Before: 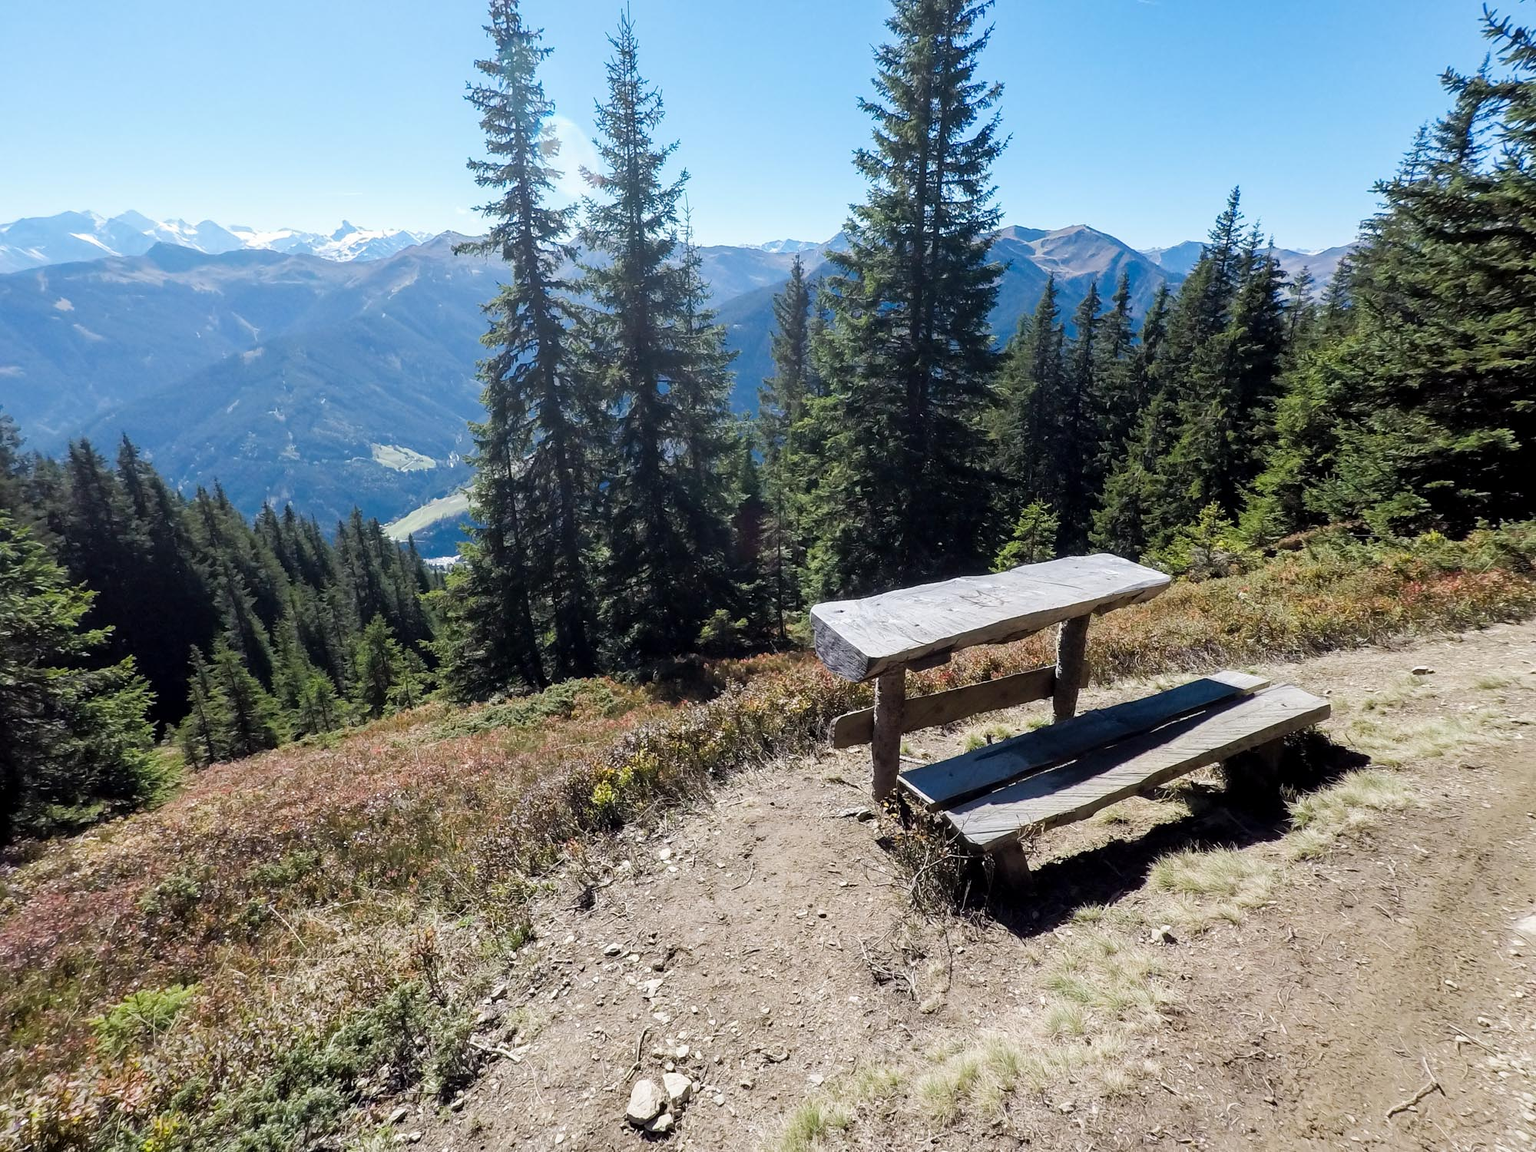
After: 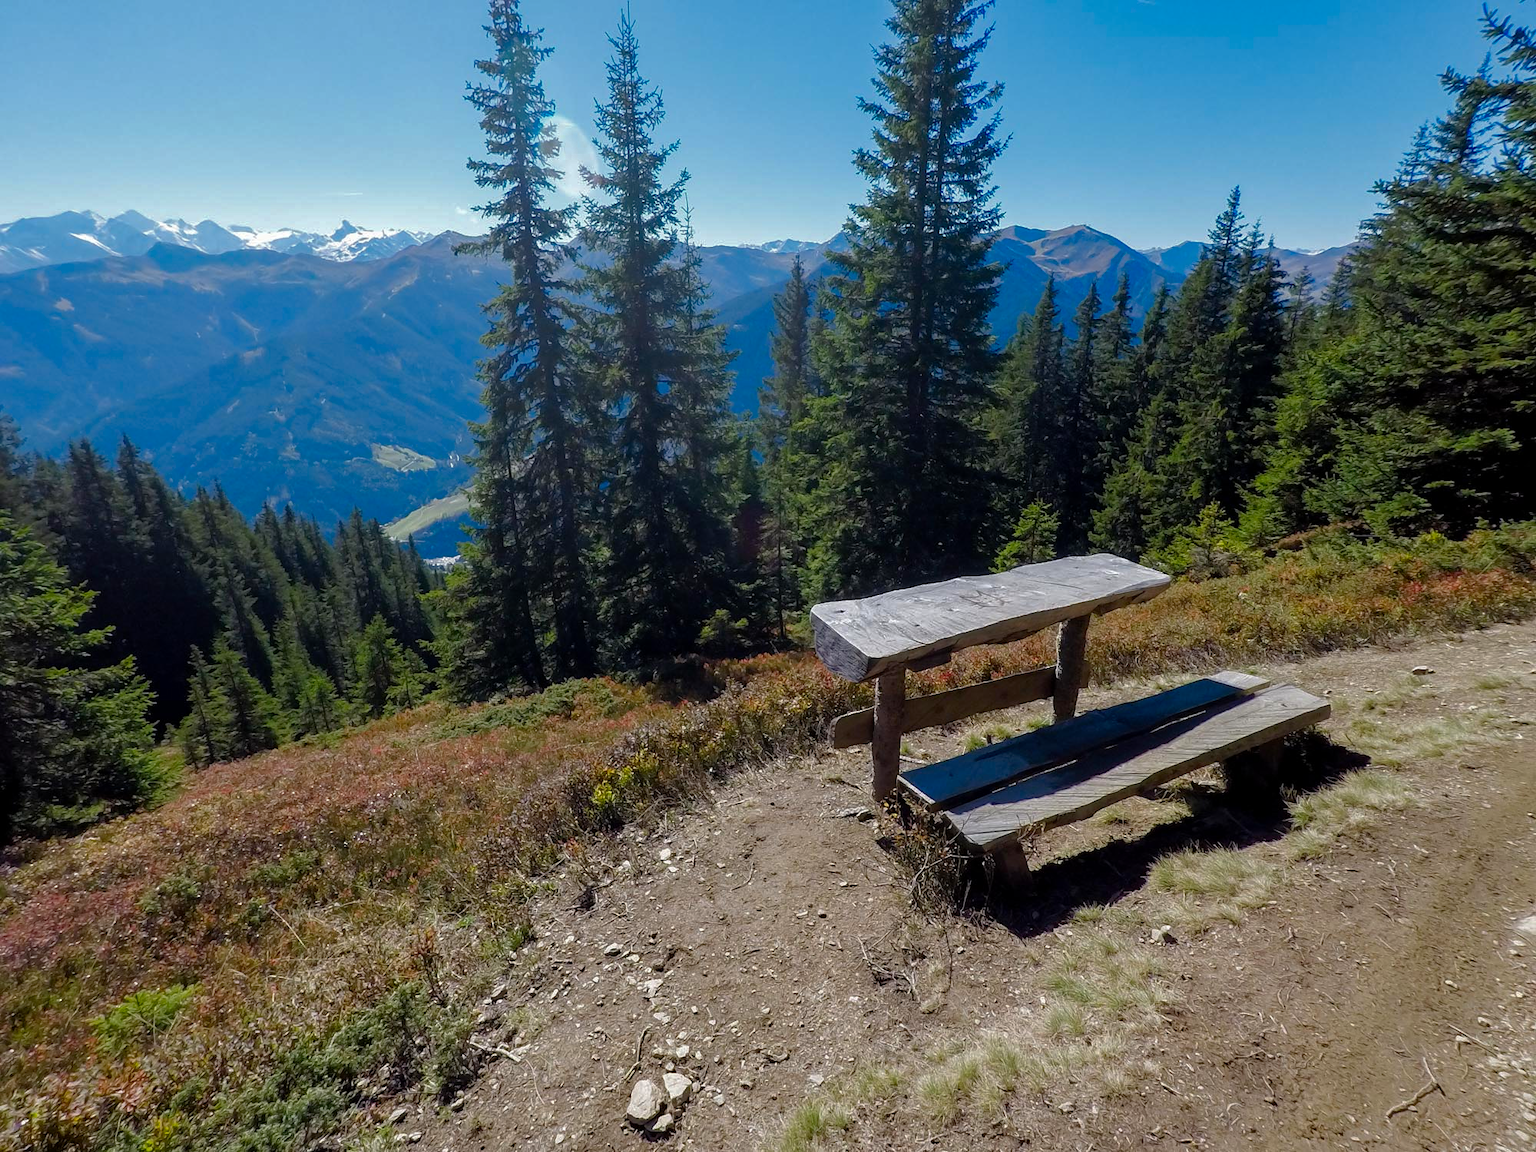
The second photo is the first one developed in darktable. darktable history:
contrast brightness saturation: saturation 0.5
base curve: curves: ch0 [(0, 0) (0.826, 0.587) (1, 1)]
